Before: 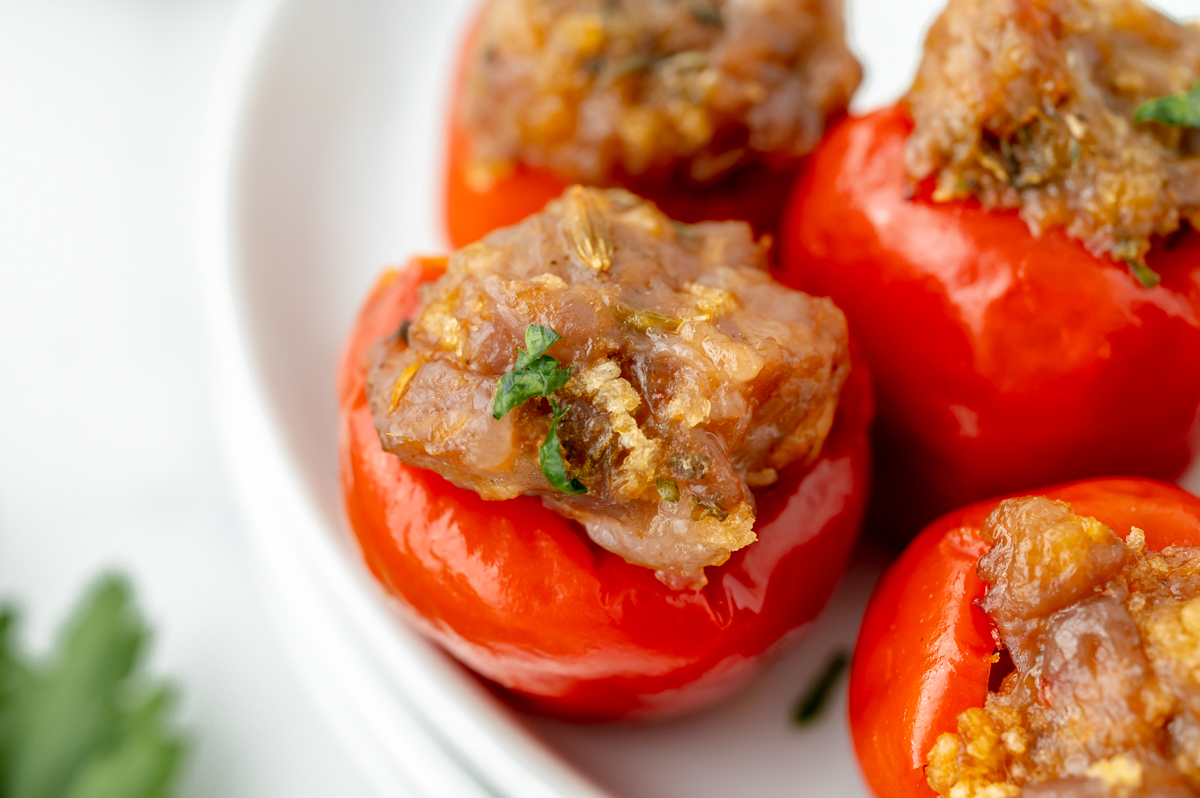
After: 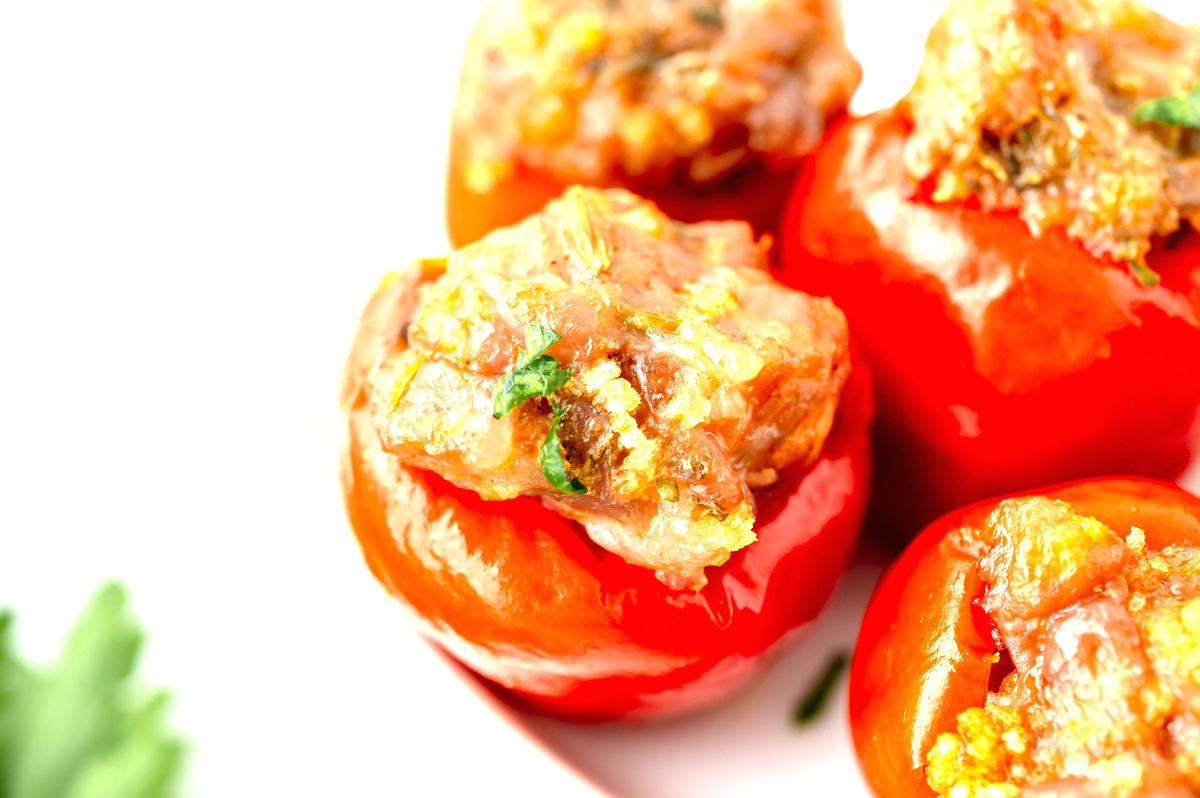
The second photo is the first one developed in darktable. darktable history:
exposure: black level correction 0, exposure 1.459 EV, compensate highlight preservation false
